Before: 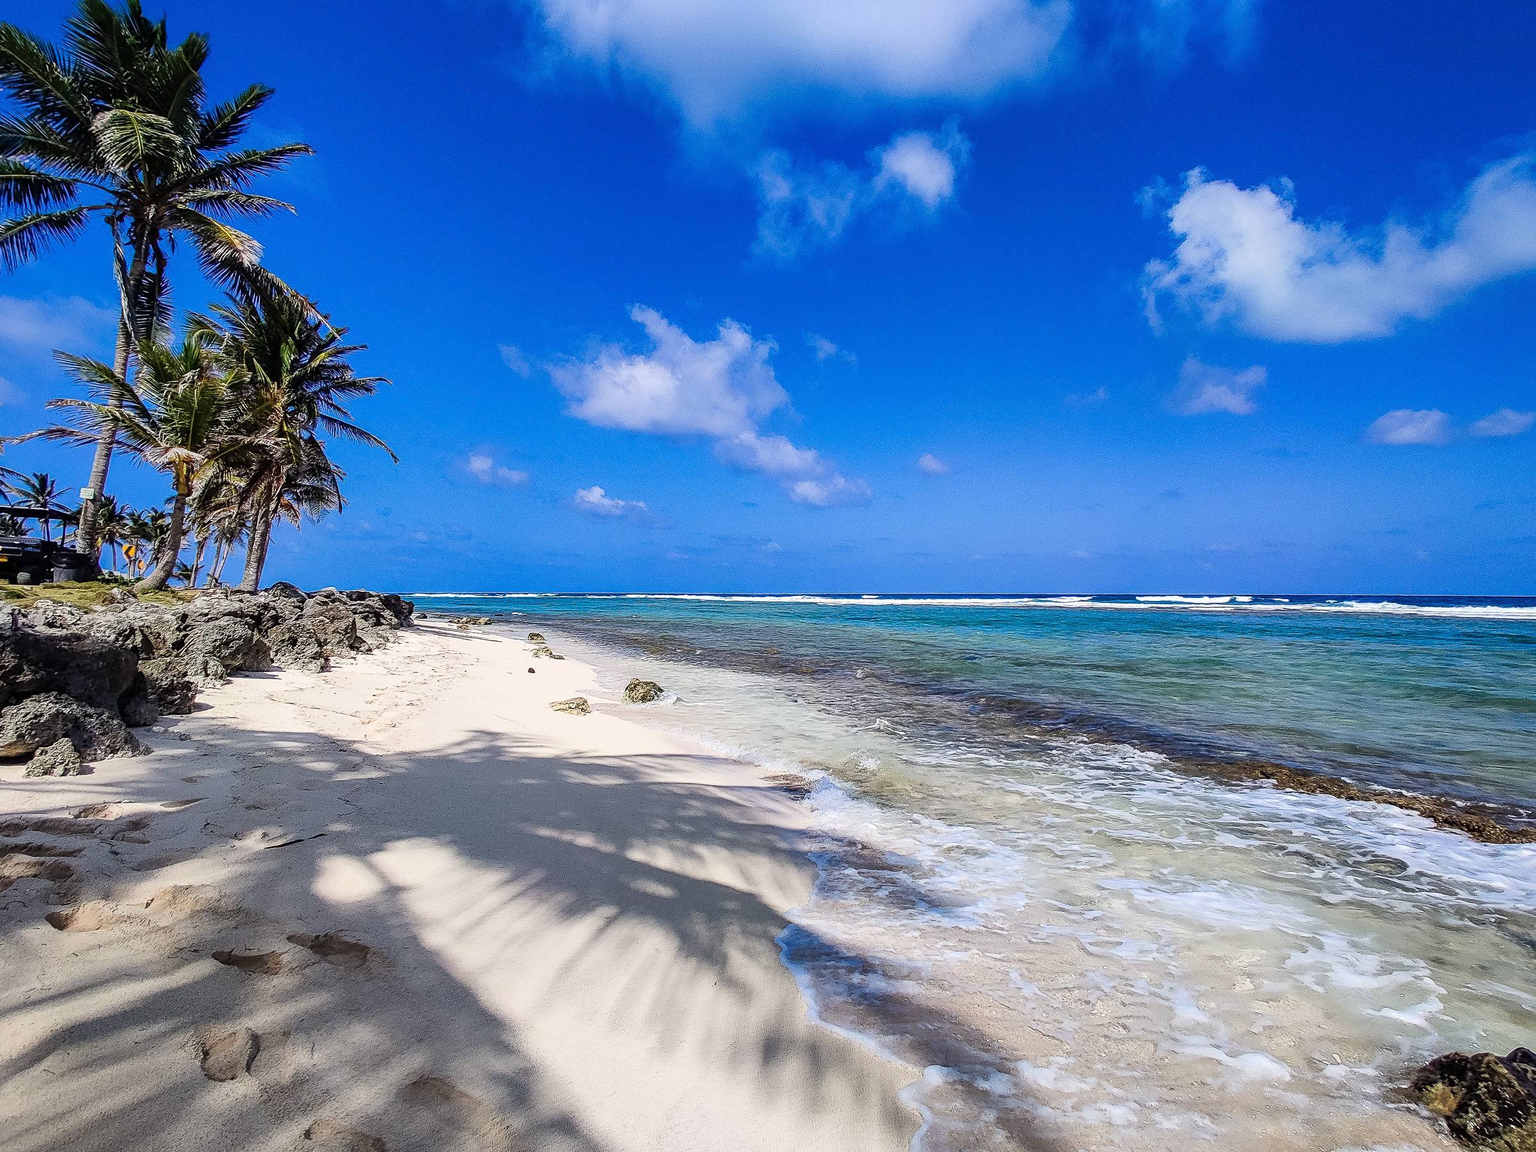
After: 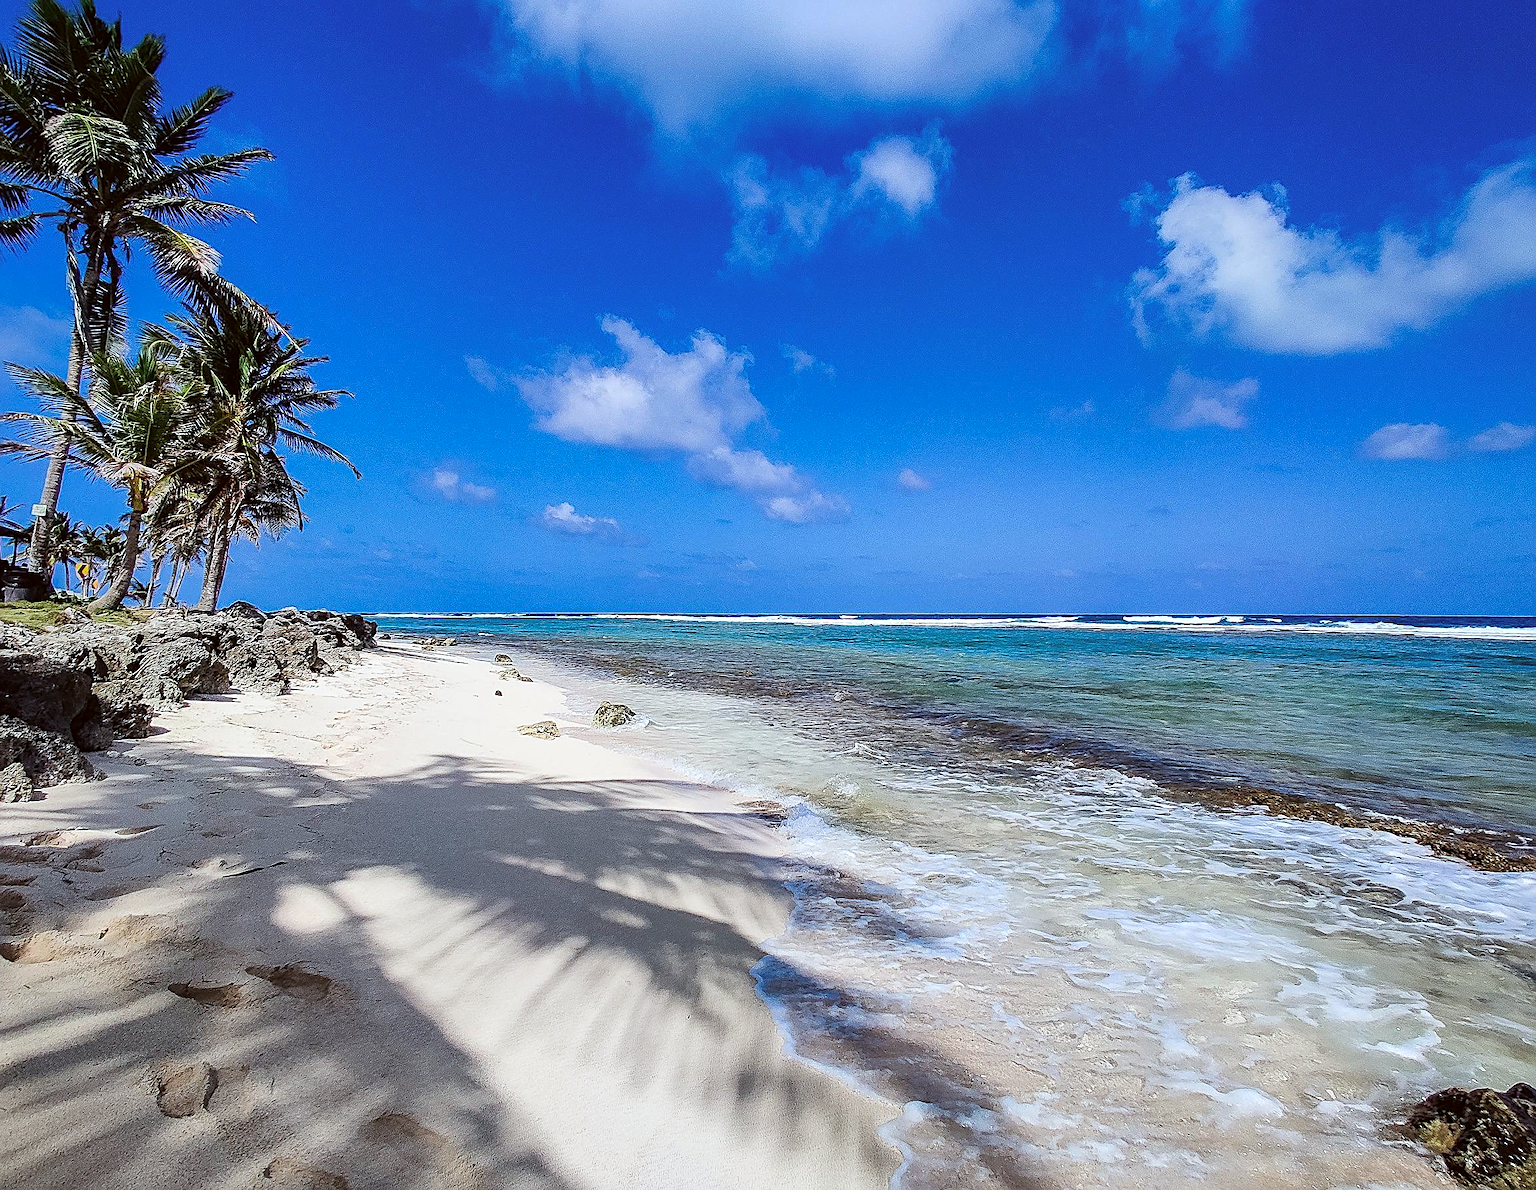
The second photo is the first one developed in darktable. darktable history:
white balance: red 1.009, blue 0.985
crop and rotate: left 3.238%
sharpen: on, module defaults
color correction: highlights a* -3.28, highlights b* -6.24, shadows a* 3.1, shadows b* 5.19
color zones: curves: ch2 [(0, 0.5) (0.143, 0.517) (0.286, 0.571) (0.429, 0.522) (0.571, 0.5) (0.714, 0.5) (0.857, 0.5) (1, 0.5)]
